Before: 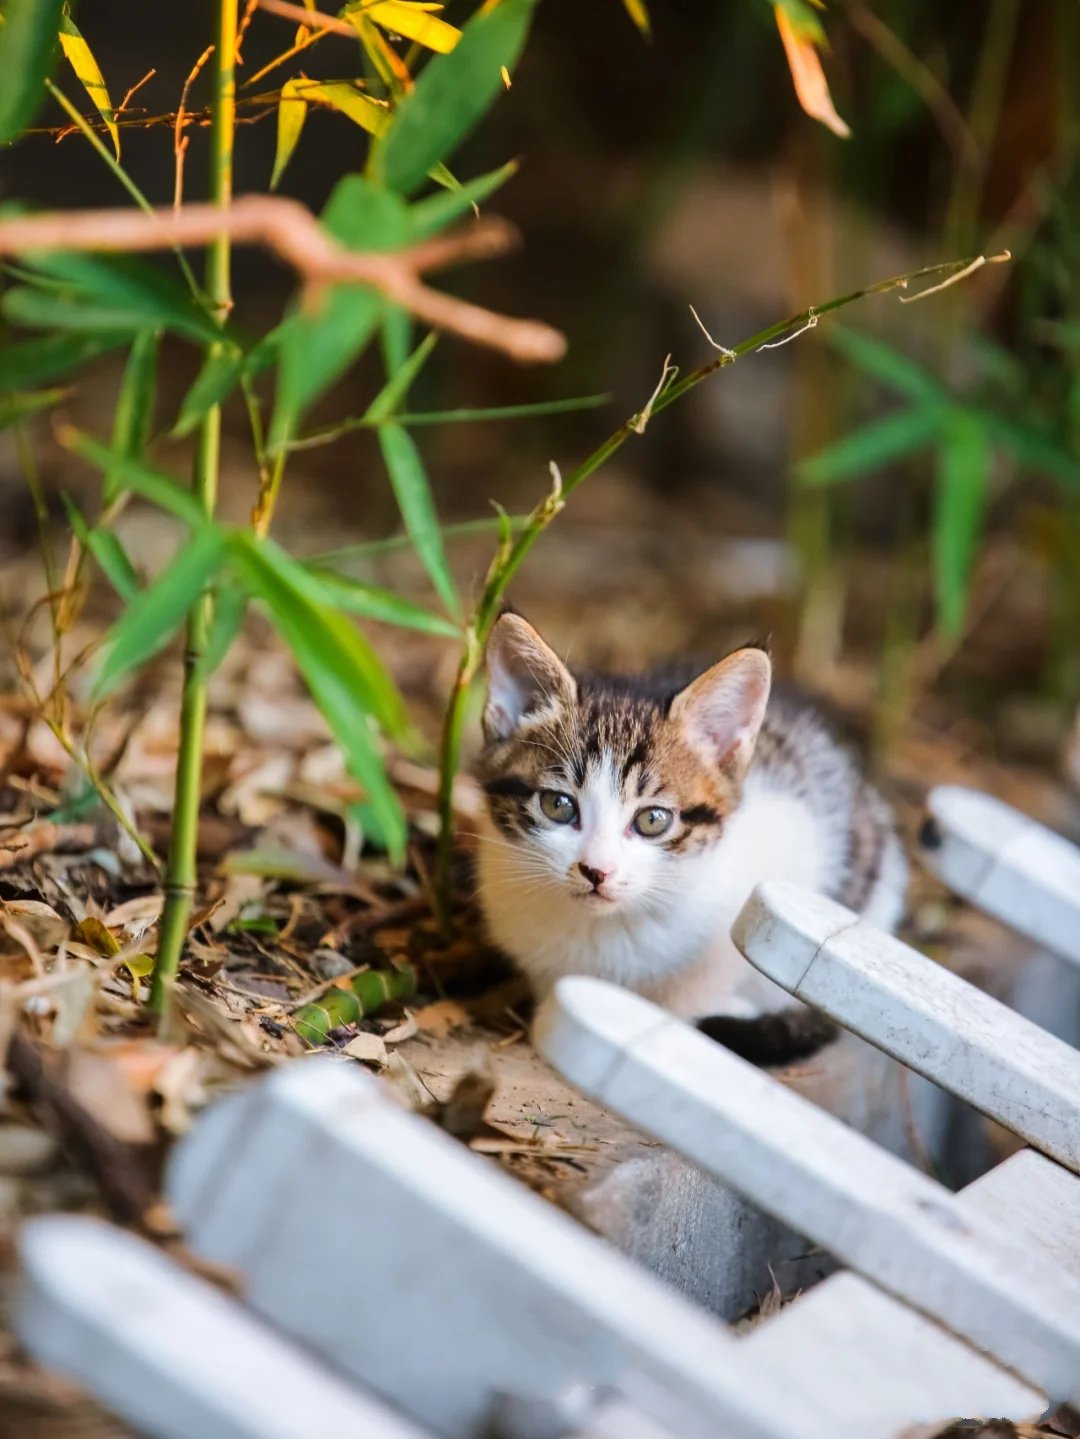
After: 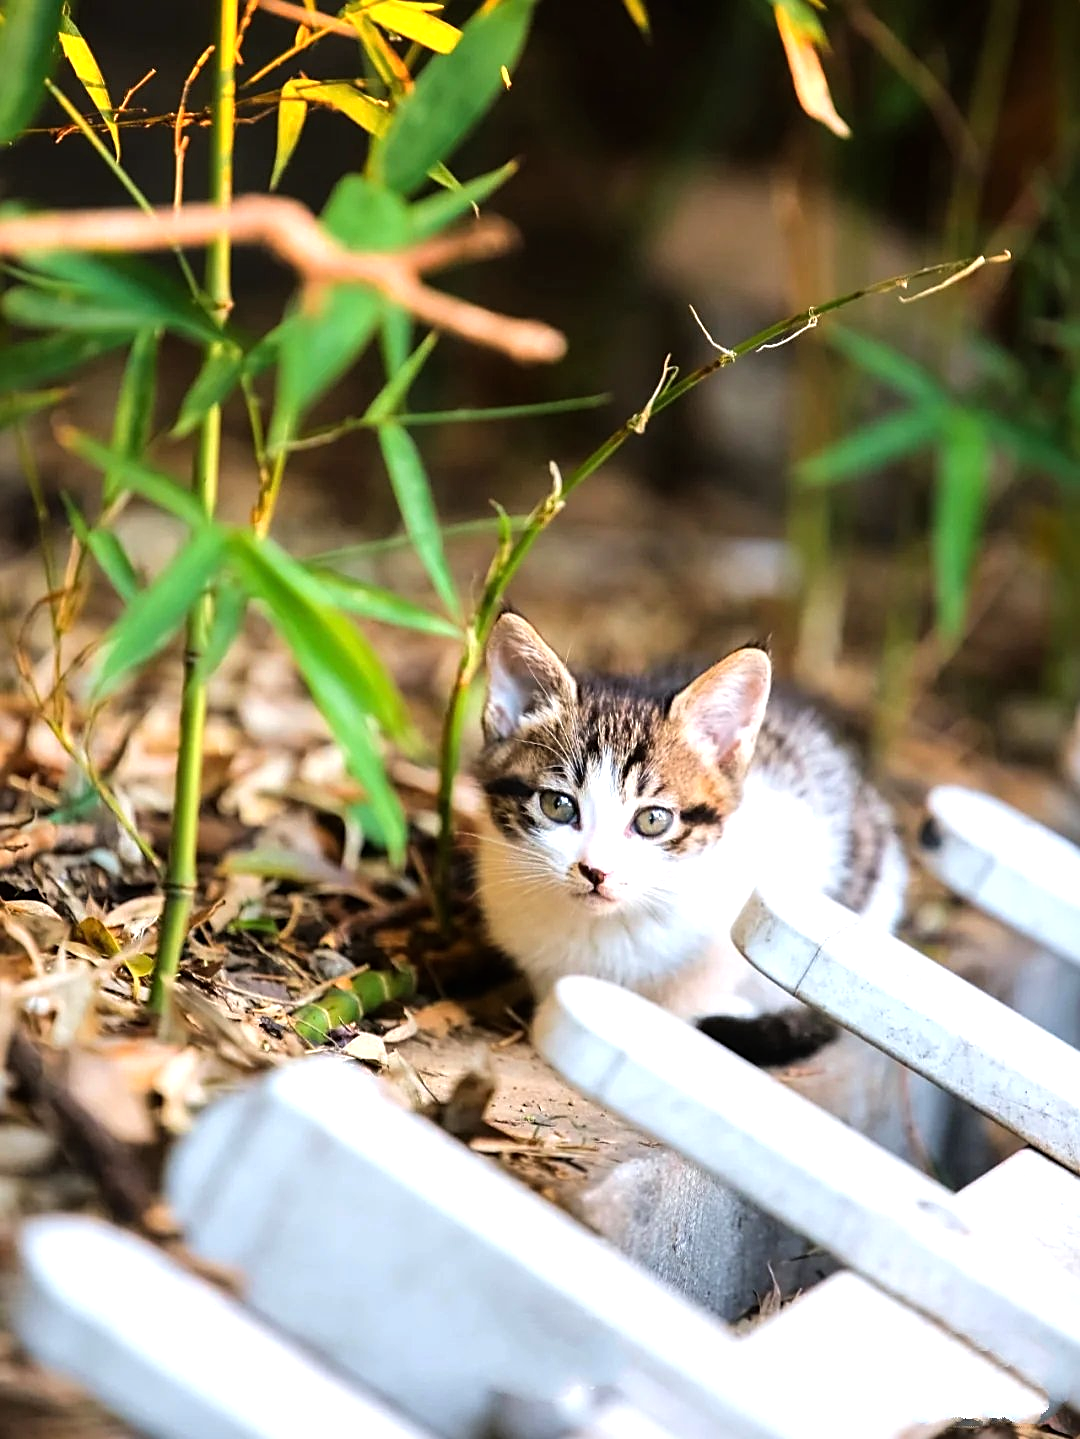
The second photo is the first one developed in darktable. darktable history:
sharpen: amount 0.497
tone equalizer: -8 EV -0.751 EV, -7 EV -0.738 EV, -6 EV -0.609 EV, -5 EV -0.38 EV, -3 EV 0.39 EV, -2 EV 0.6 EV, -1 EV 0.691 EV, +0 EV 0.749 EV
